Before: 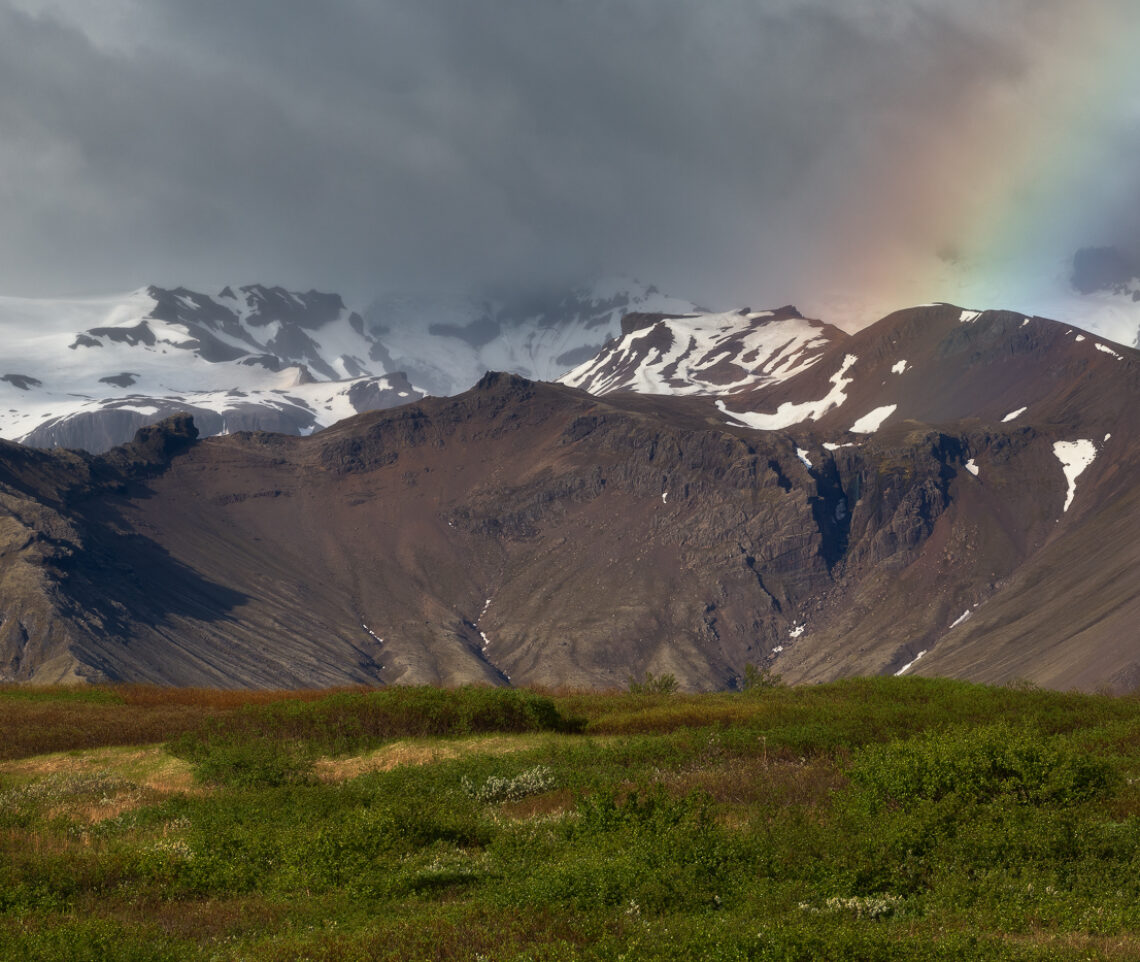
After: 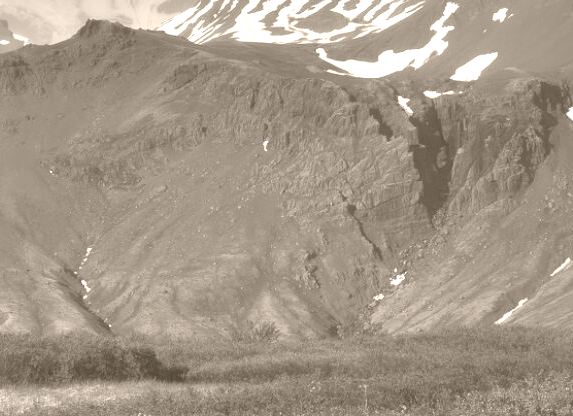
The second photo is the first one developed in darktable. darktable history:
crop: left 35.03%, top 36.625%, right 14.663%, bottom 20.057%
colorize: hue 34.49°, saturation 35.33%, source mix 100%, version 1
